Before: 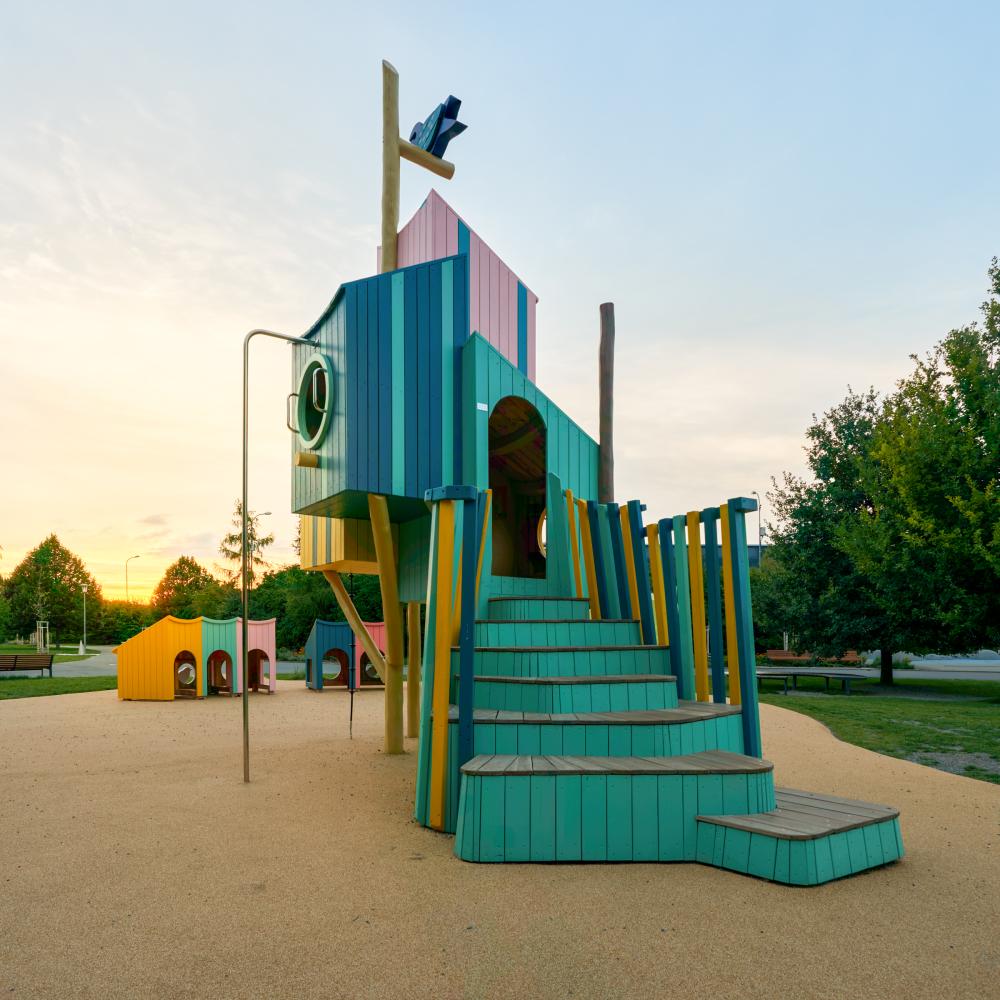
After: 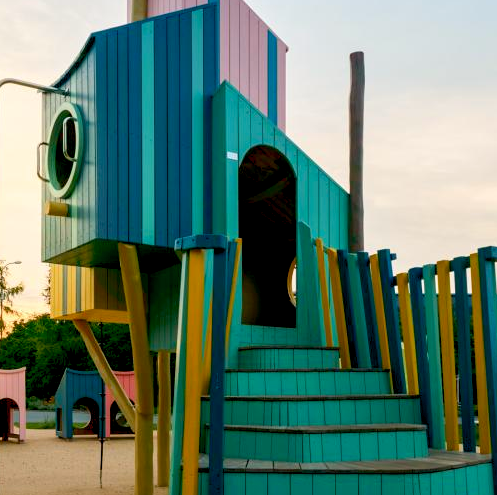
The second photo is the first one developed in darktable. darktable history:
crop: left 25.005%, top 25.133%, right 25.197%, bottom 25.336%
color balance rgb: shadows lift › luminance -20.37%, highlights gain › luminance 0.668%, highlights gain › chroma 0.419%, highlights gain › hue 43.74°, global offset › luminance -1.431%, perceptual saturation grading › global saturation 0.096%, global vibrance 20%
